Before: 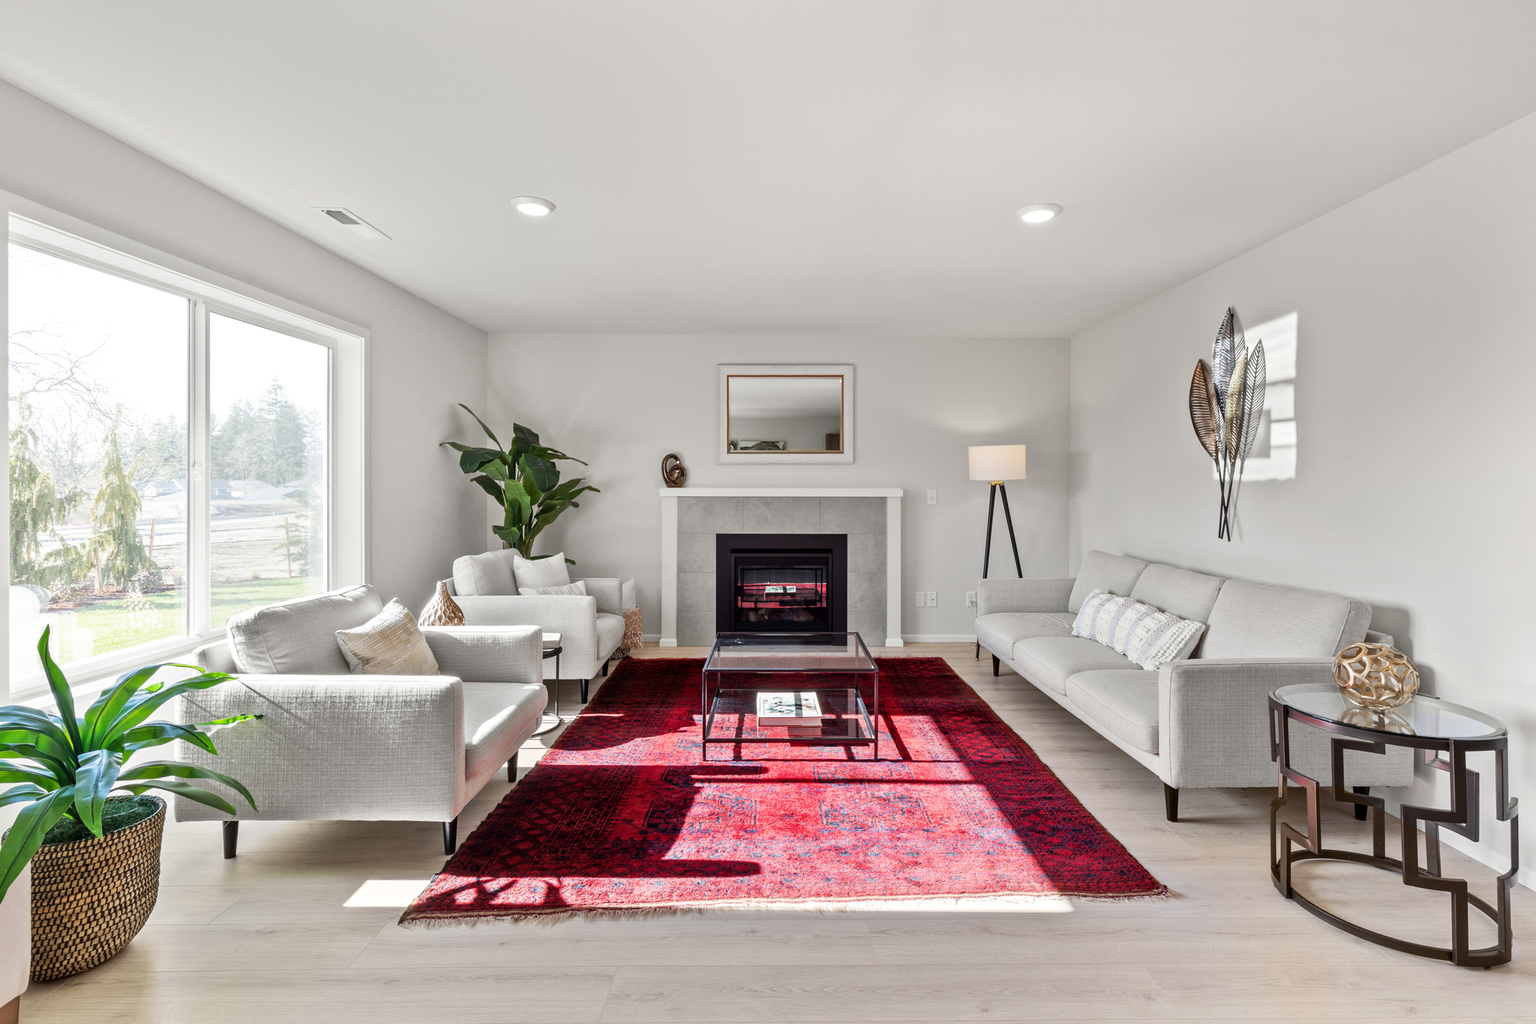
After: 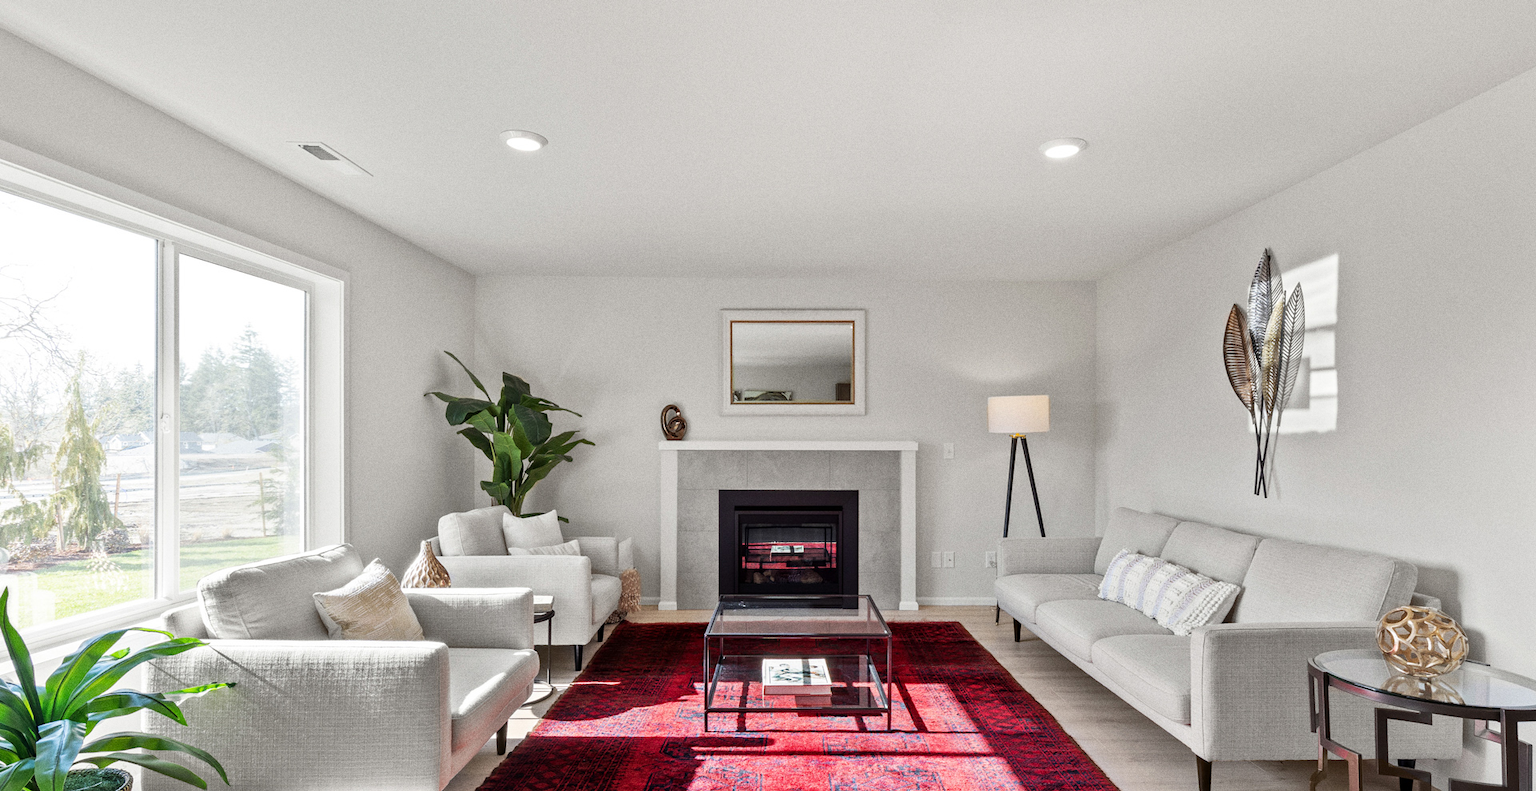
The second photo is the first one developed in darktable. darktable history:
crop: left 2.737%, top 7.287%, right 3.421%, bottom 20.179%
grain: coarseness 0.09 ISO
